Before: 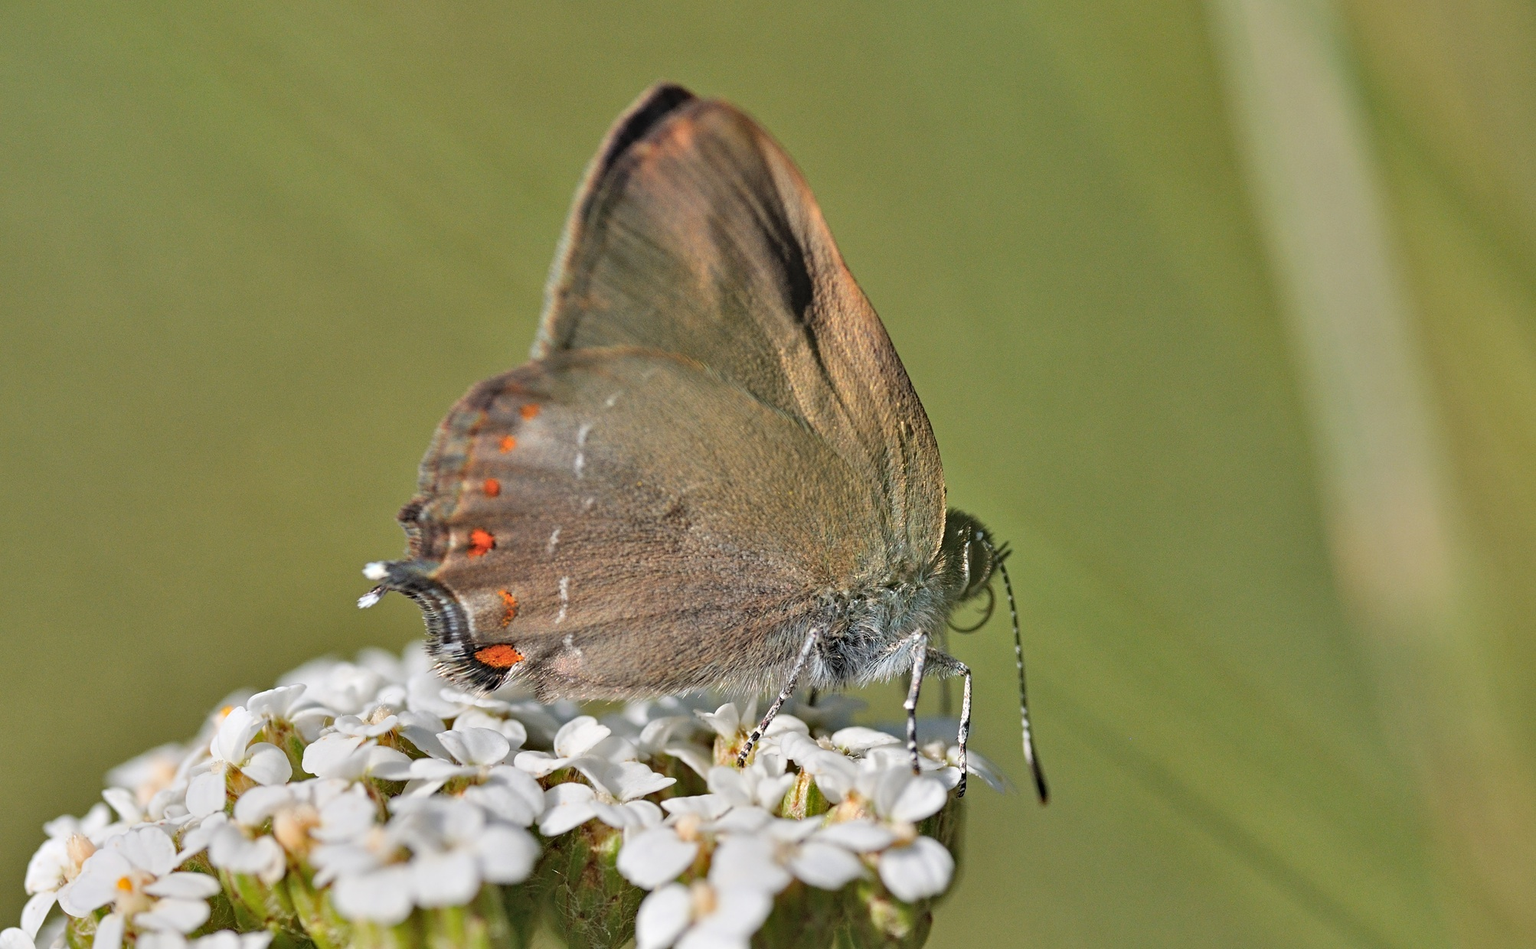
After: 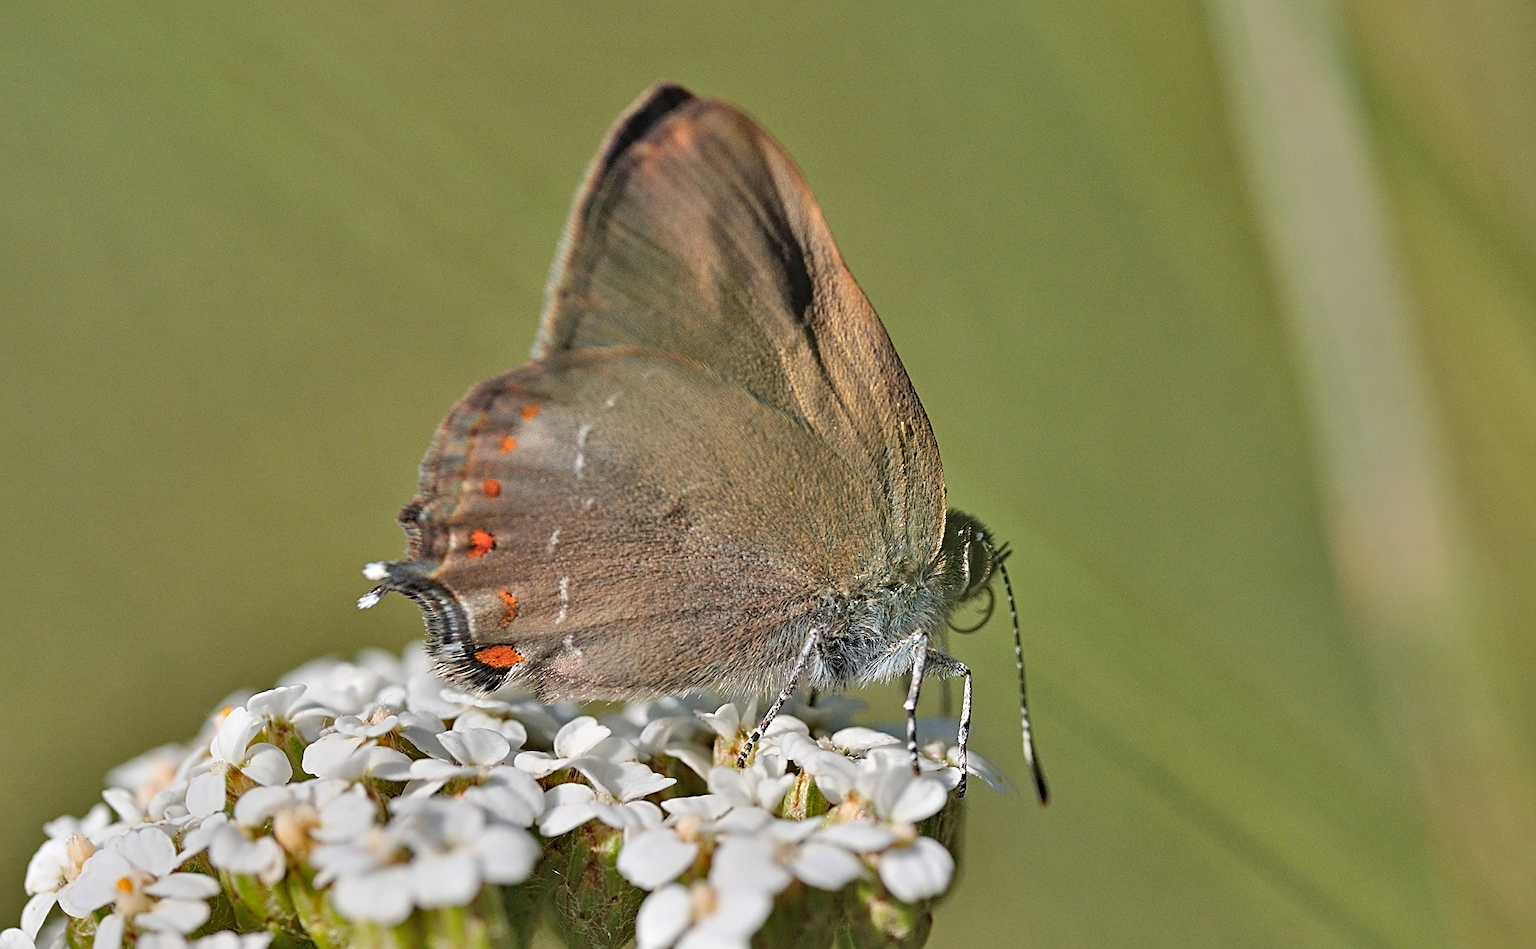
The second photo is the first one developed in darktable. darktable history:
sharpen: on, module defaults
shadows and highlights: white point adjustment 0.061, soften with gaussian
